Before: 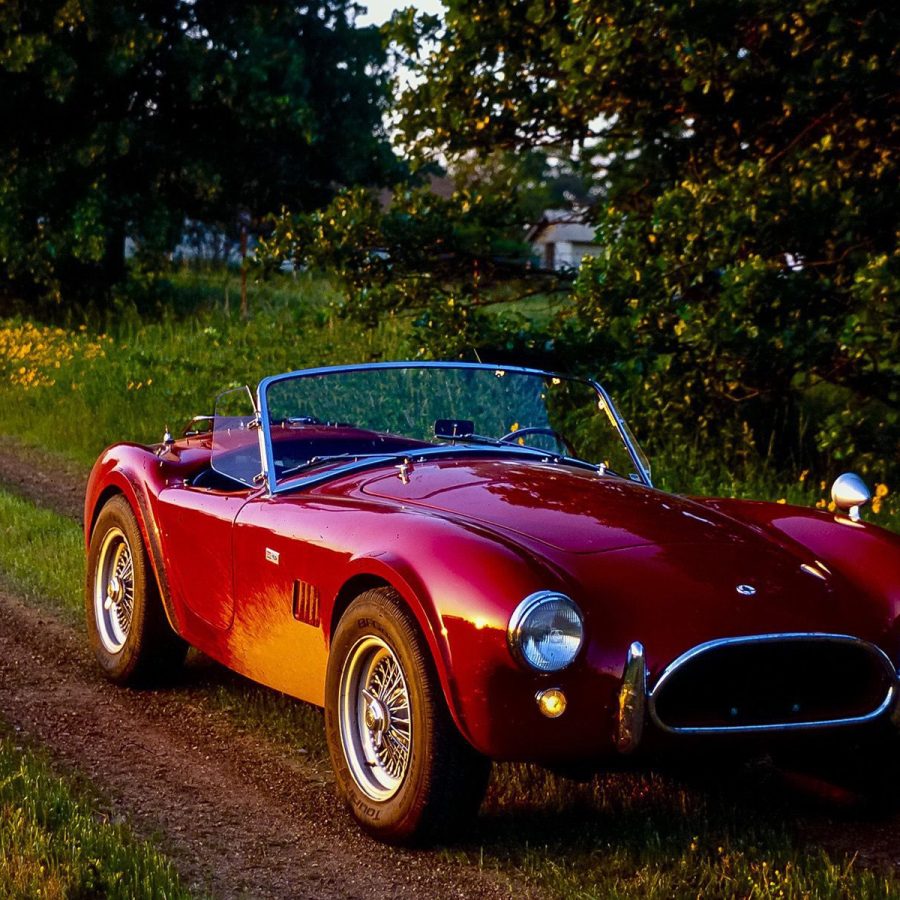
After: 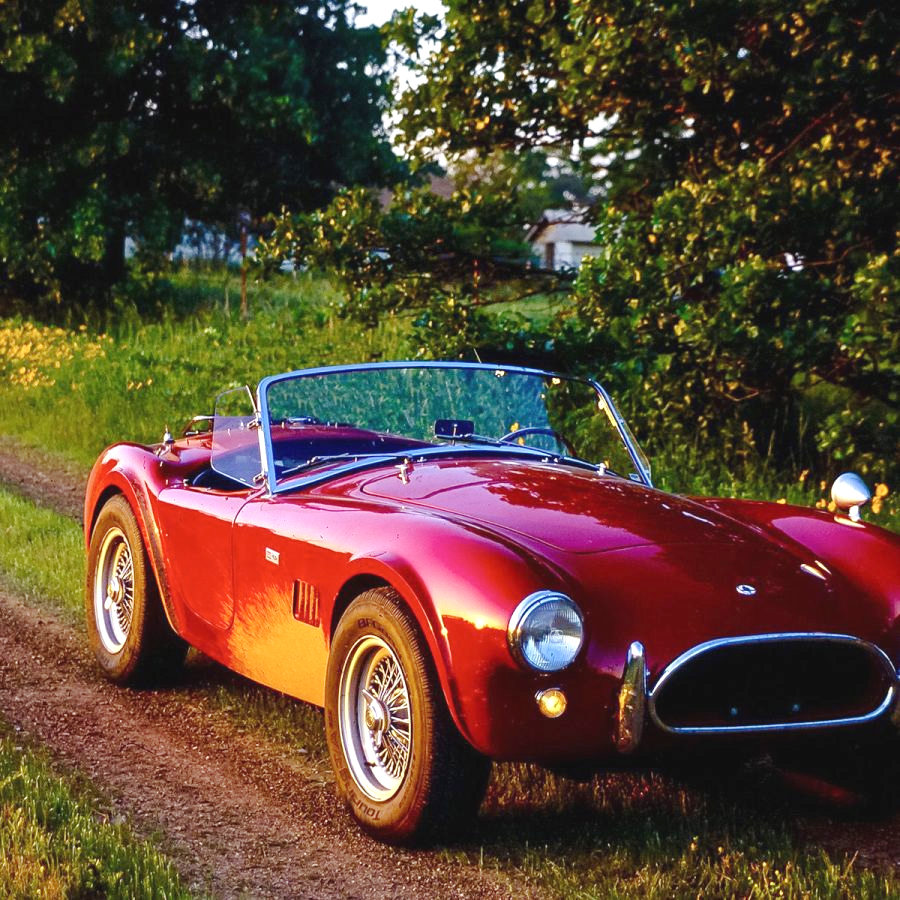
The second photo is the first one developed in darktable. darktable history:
base curve: curves: ch0 [(0, 0) (0.158, 0.273) (0.879, 0.895) (1, 1)], exposure shift 0.01, preserve colors none
exposure: black level correction -0.002, exposure 0.531 EV, compensate exposure bias true, compensate highlight preservation false
